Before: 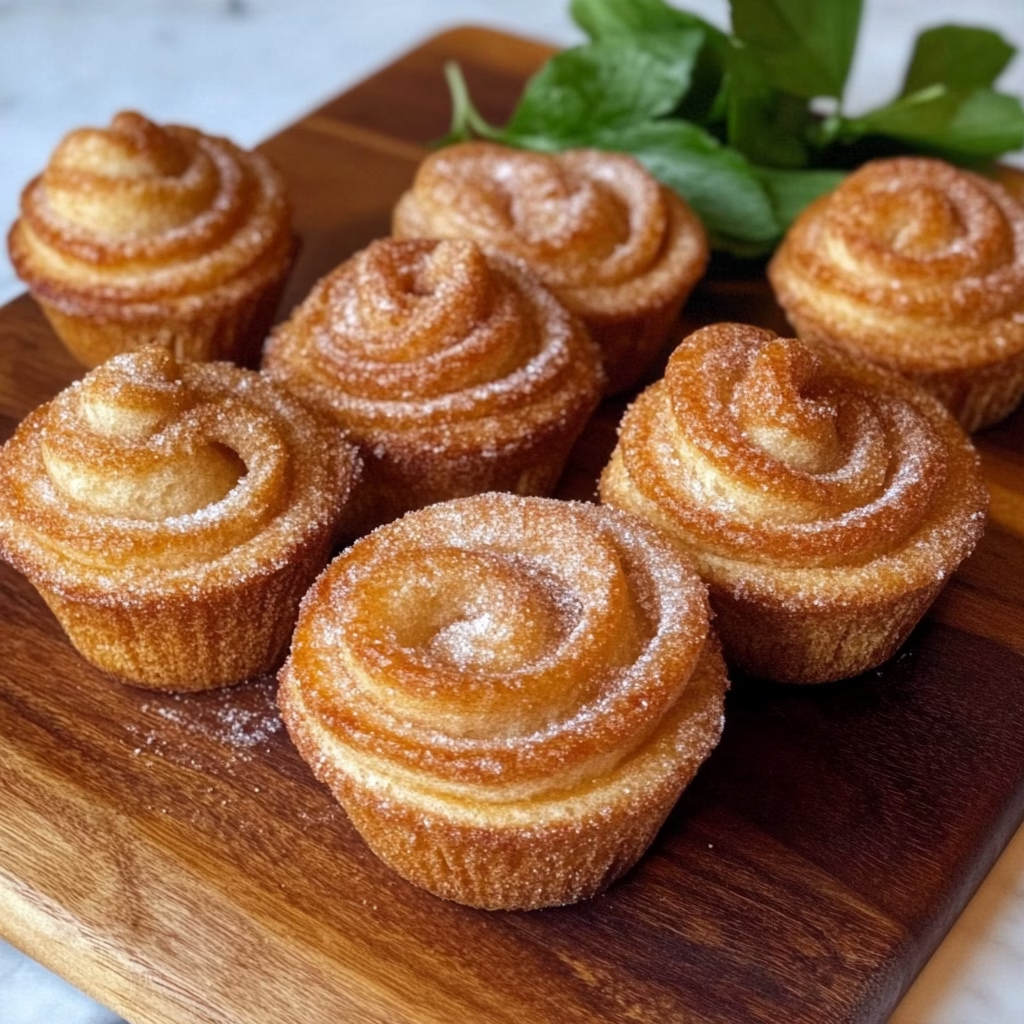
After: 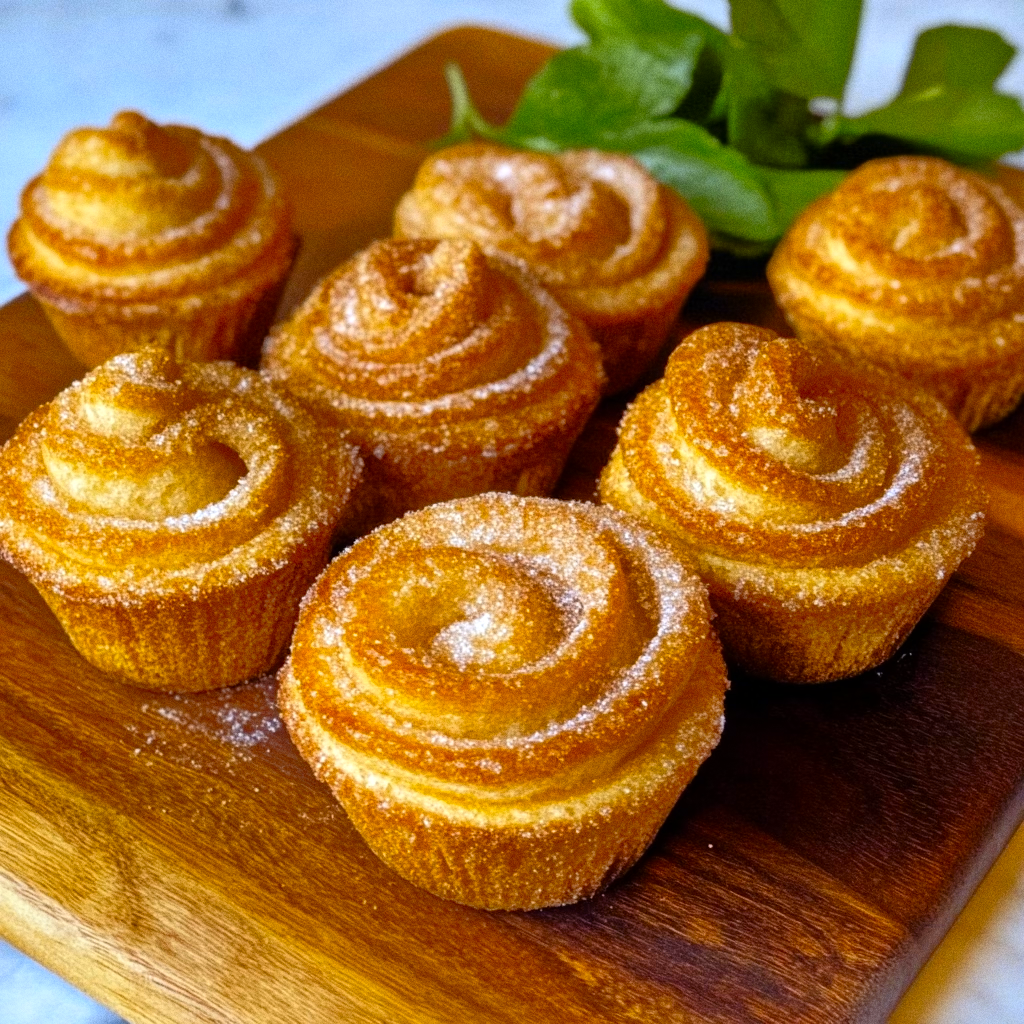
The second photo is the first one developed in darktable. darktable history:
color contrast: green-magenta contrast 1.12, blue-yellow contrast 1.95, unbound 0
white balance: red 0.986, blue 1.01
tone equalizer: -8 EV -0.528 EV, -7 EV -0.319 EV, -6 EV -0.083 EV, -5 EV 0.413 EV, -4 EV 0.985 EV, -3 EV 0.791 EV, -2 EV -0.01 EV, -1 EV 0.14 EV, +0 EV -0.012 EV, smoothing 1
grain: strength 26%
